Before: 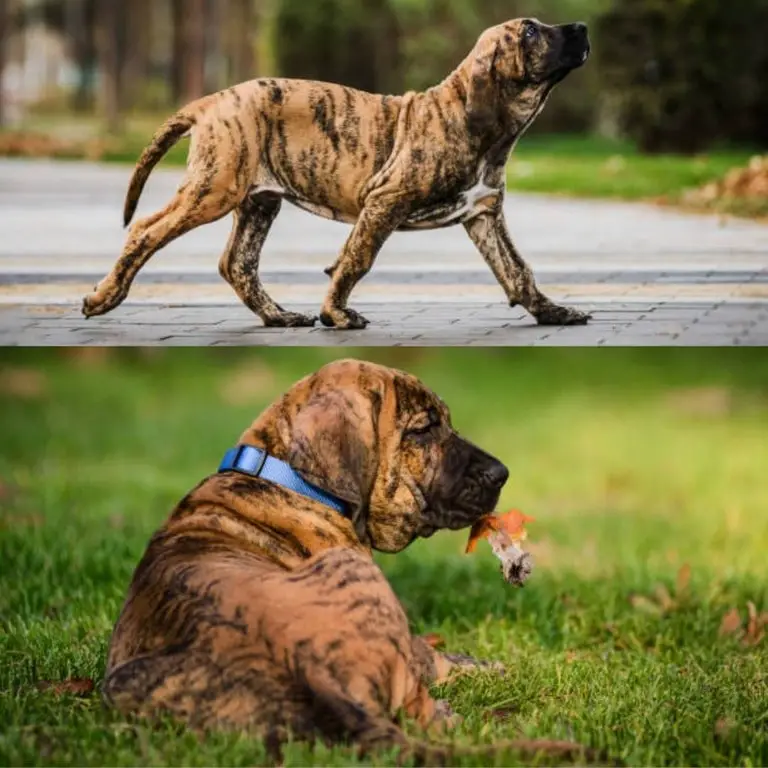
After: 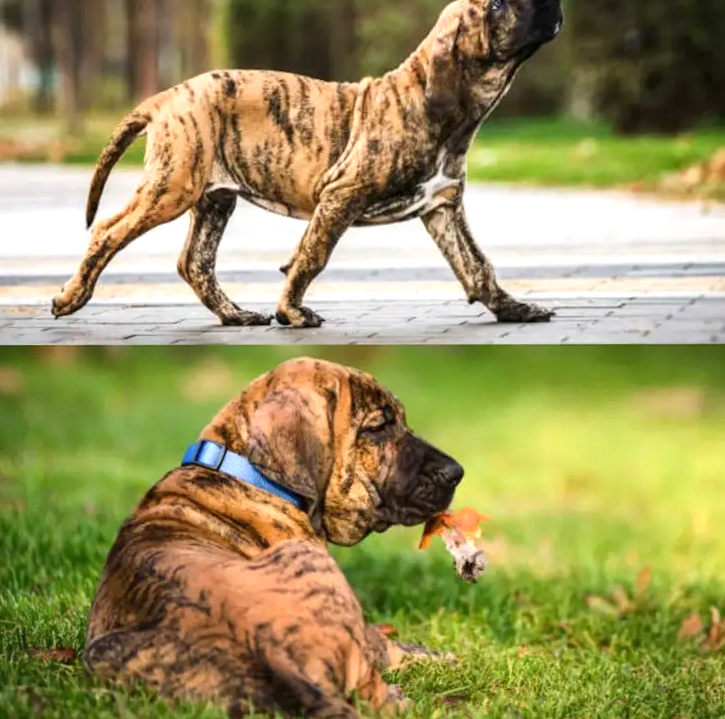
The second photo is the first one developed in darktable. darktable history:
exposure: exposure 0.64 EV, compensate highlight preservation false
rotate and perspective: rotation 0.062°, lens shift (vertical) 0.115, lens shift (horizontal) -0.133, crop left 0.047, crop right 0.94, crop top 0.061, crop bottom 0.94
